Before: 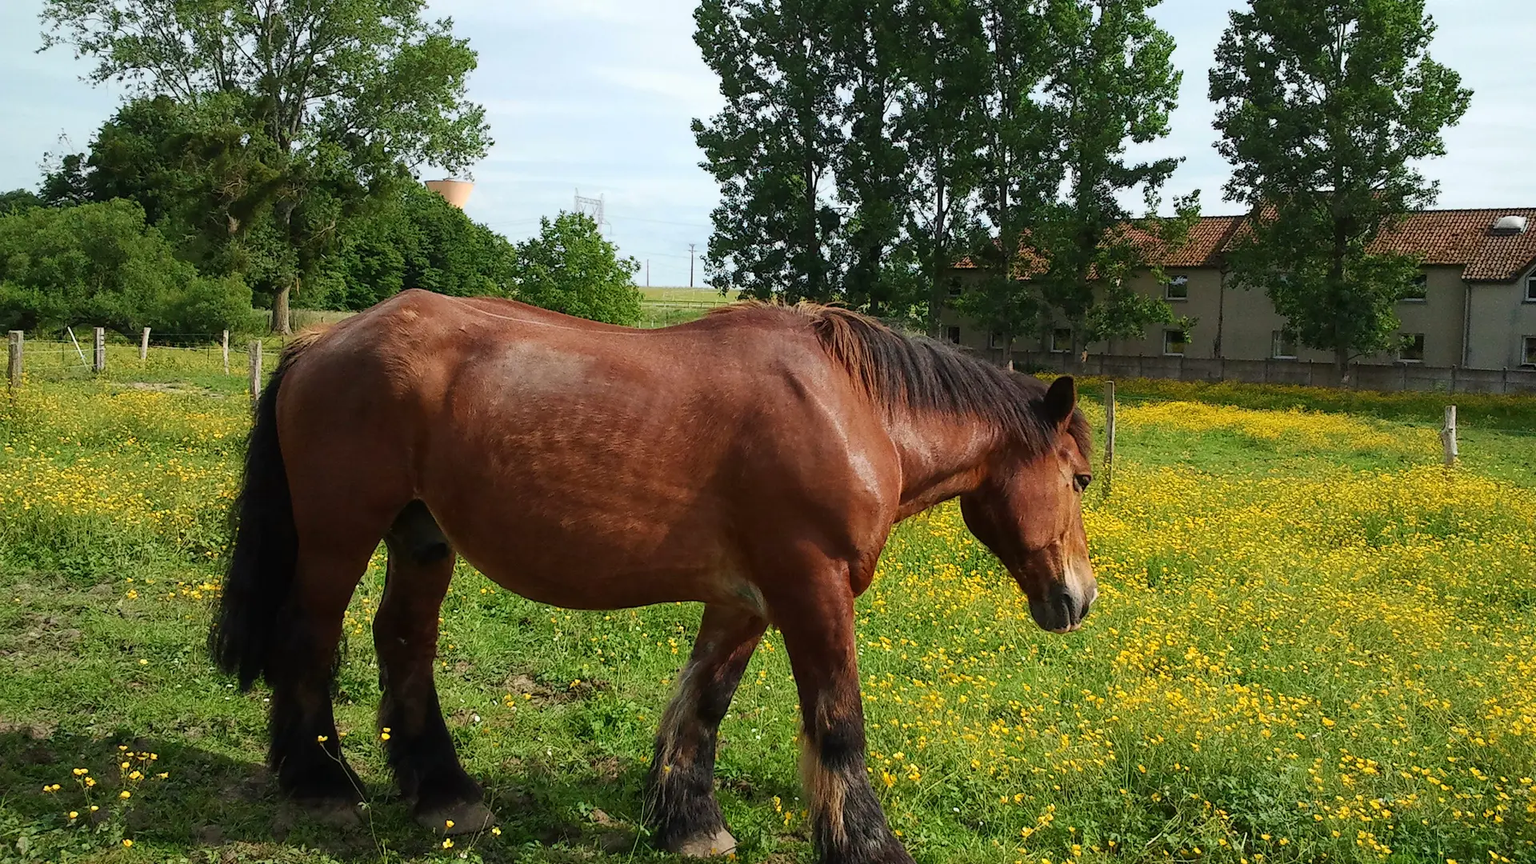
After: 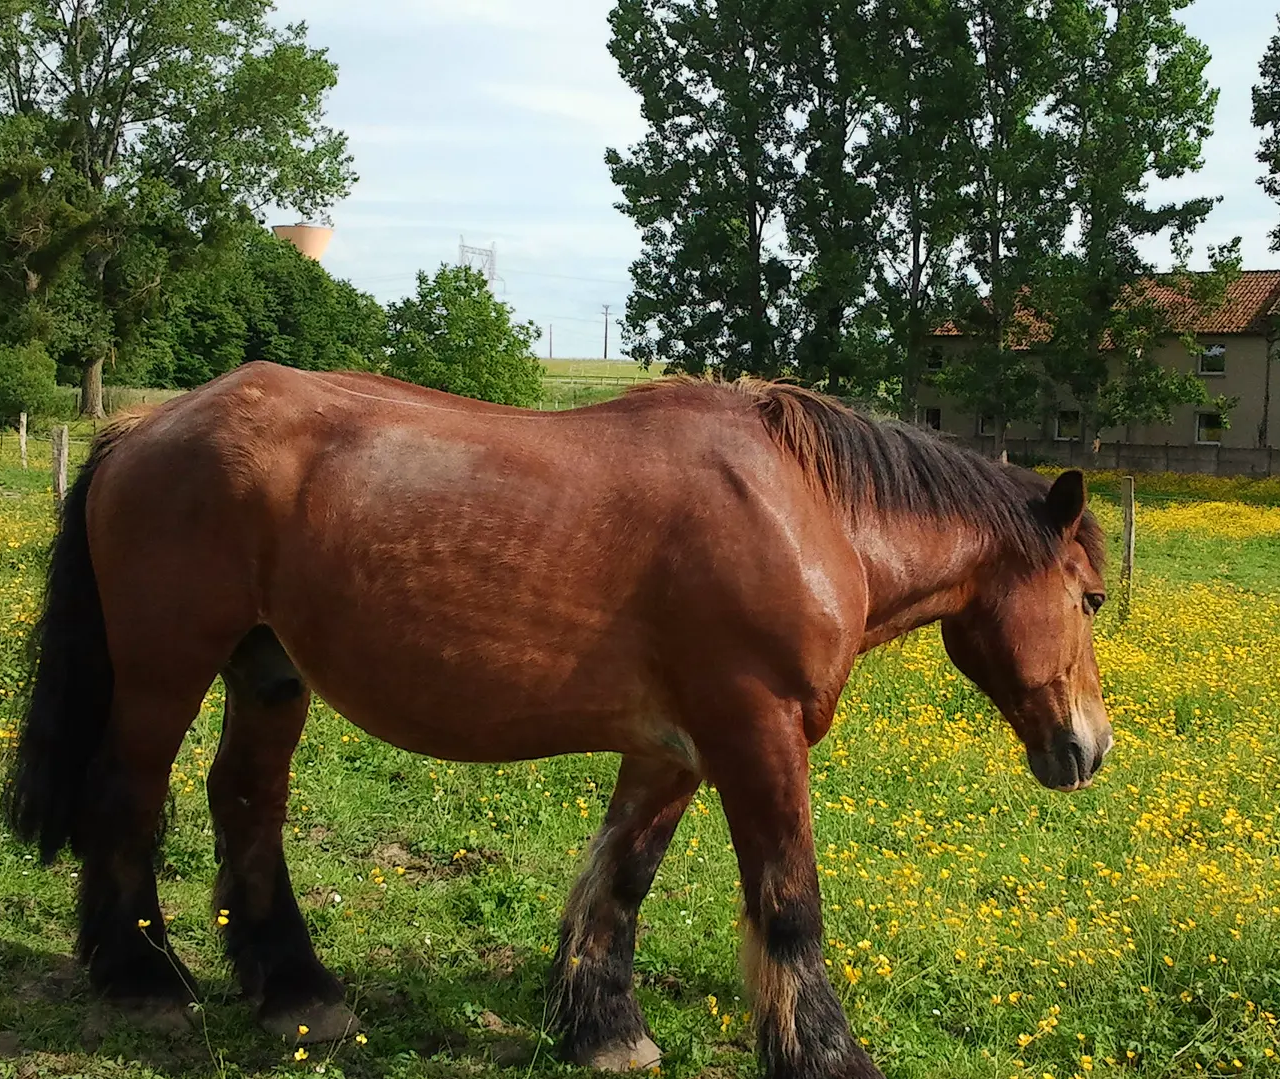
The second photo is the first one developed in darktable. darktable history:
crop and rotate: left 13.537%, right 19.796%
white balance: red 1.009, blue 0.985
